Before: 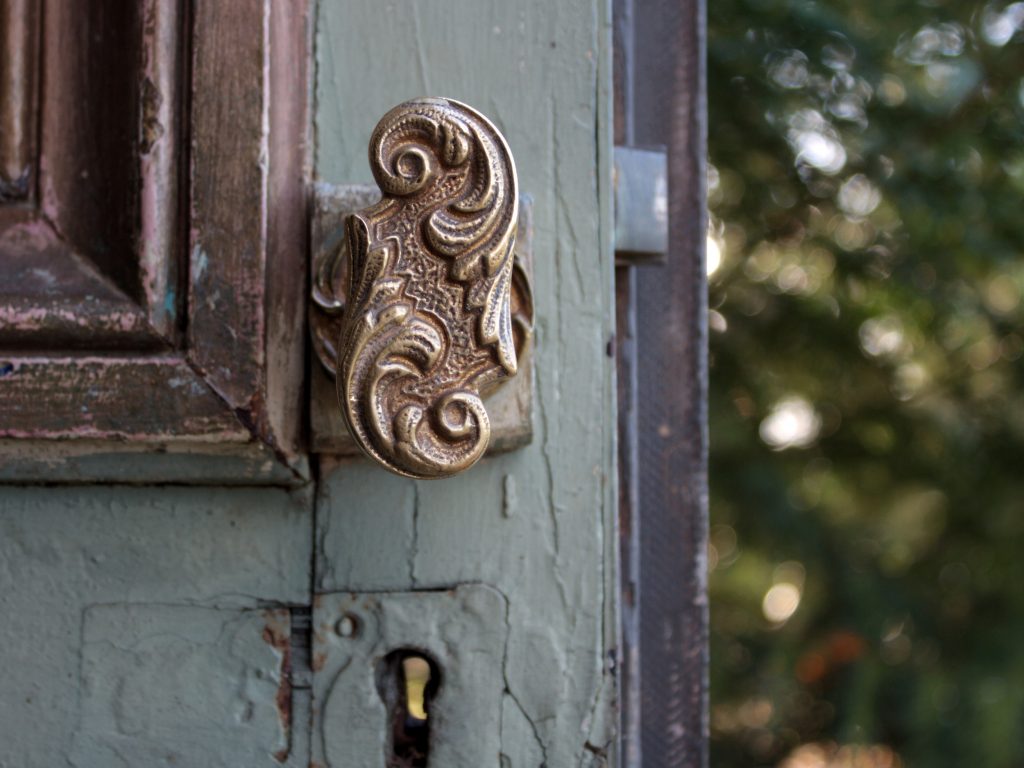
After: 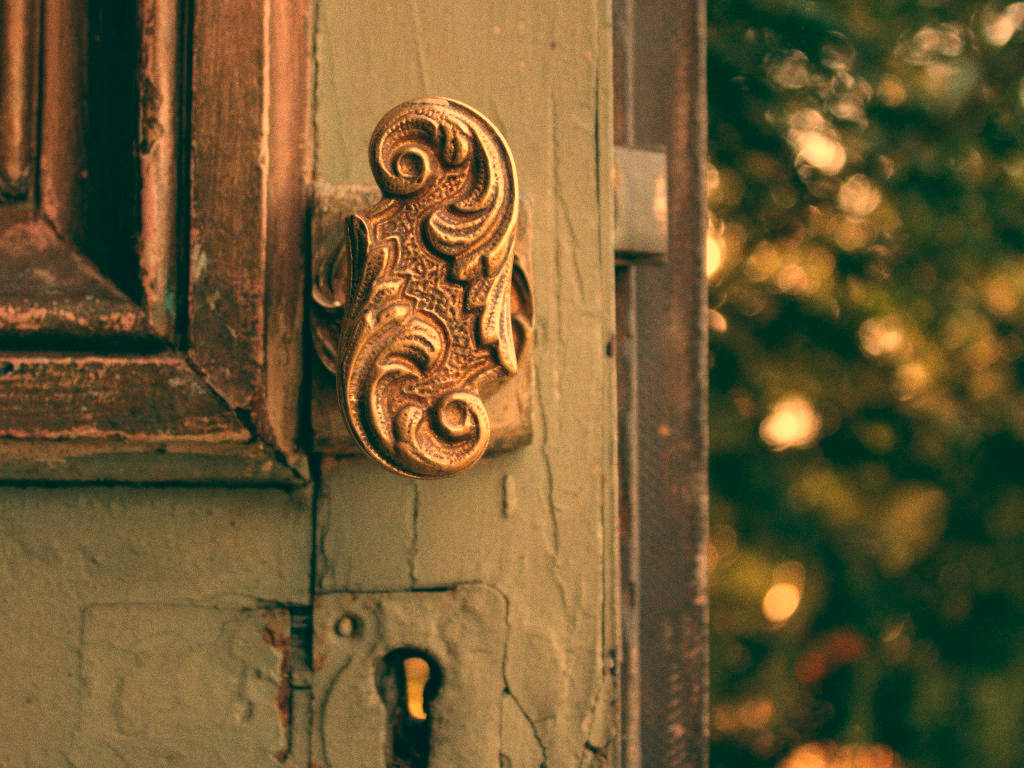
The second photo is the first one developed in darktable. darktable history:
grain: coarseness 0.09 ISO
color balance: lift [1.005, 0.99, 1.007, 1.01], gamma [1, 1.034, 1.032, 0.966], gain [0.873, 1.055, 1.067, 0.933]
white balance: red 1.467, blue 0.684
